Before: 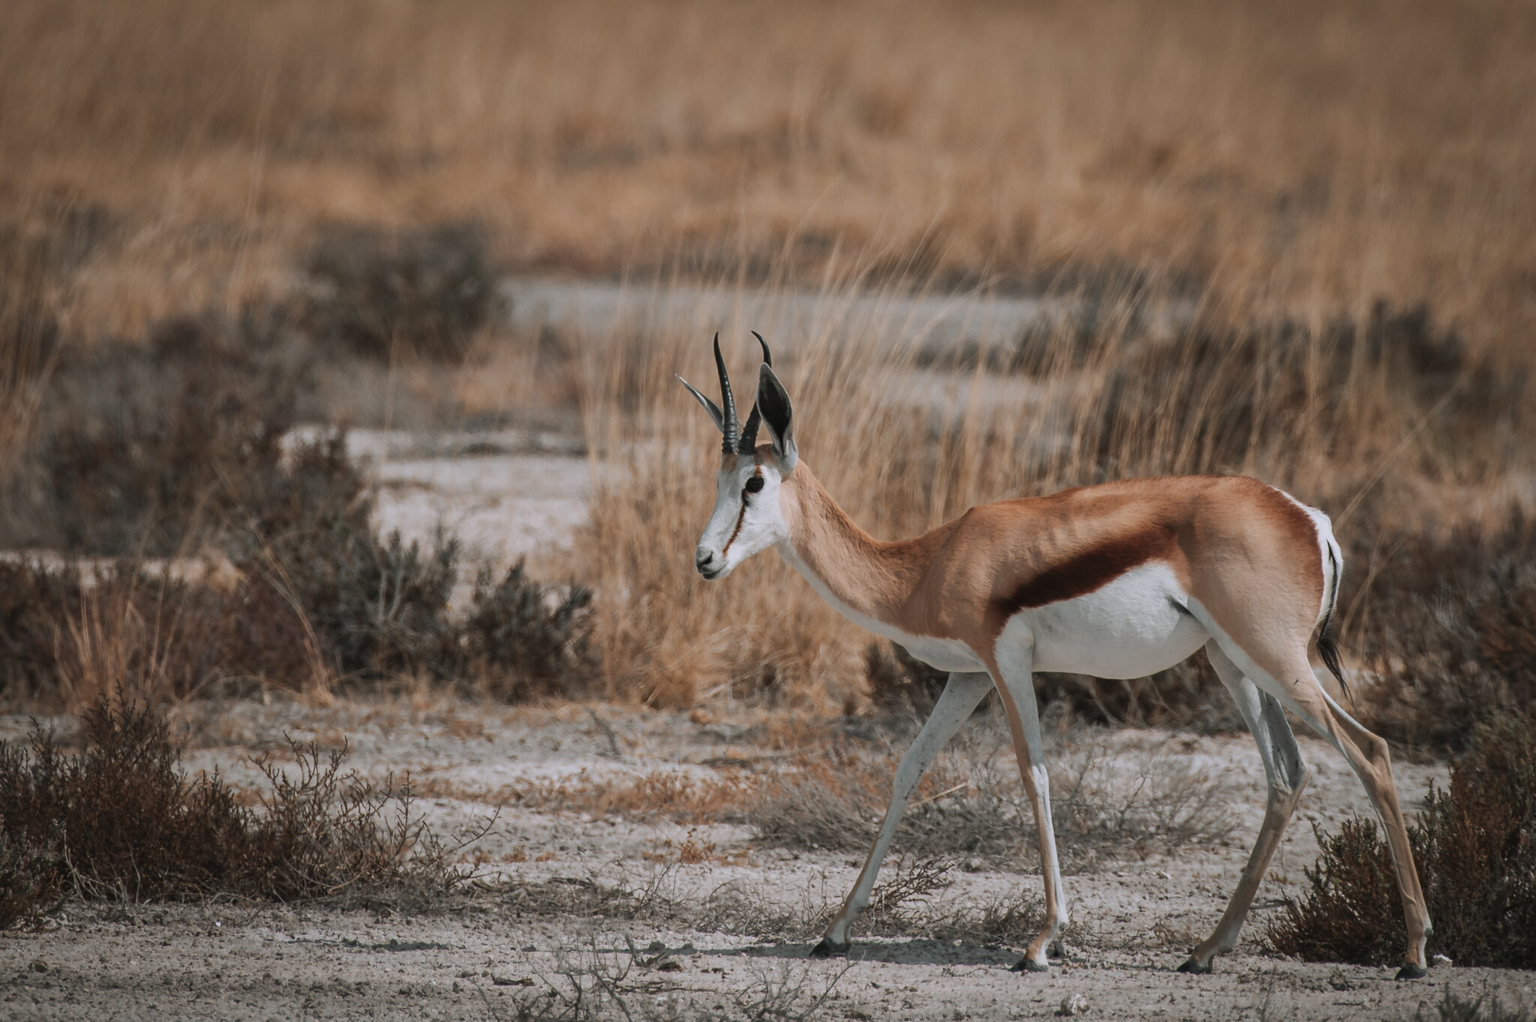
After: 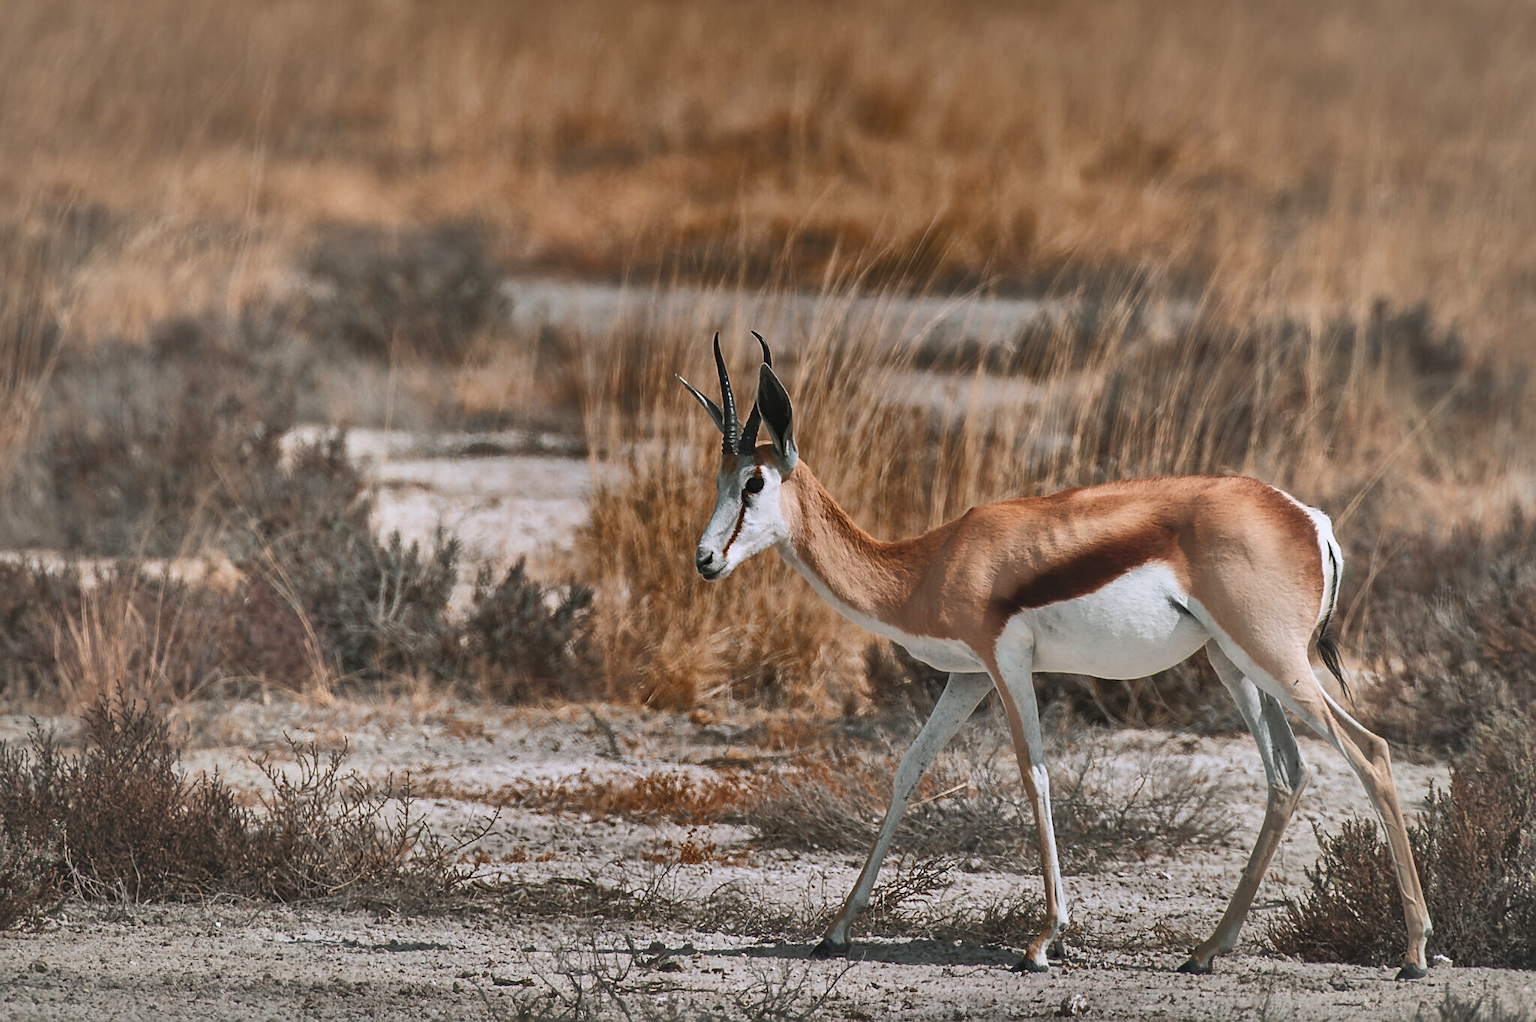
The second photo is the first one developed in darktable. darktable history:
sharpen: on, module defaults
shadows and highlights: radius 123.98, shadows 100, white point adjustment -3, highlights -100, highlights color adjustment 89.84%, soften with gaussian
contrast brightness saturation: contrast 0.14, brightness 0.21
exposure: black level correction 0, exposure 0.5 EV, compensate exposure bias true, compensate highlight preservation false
